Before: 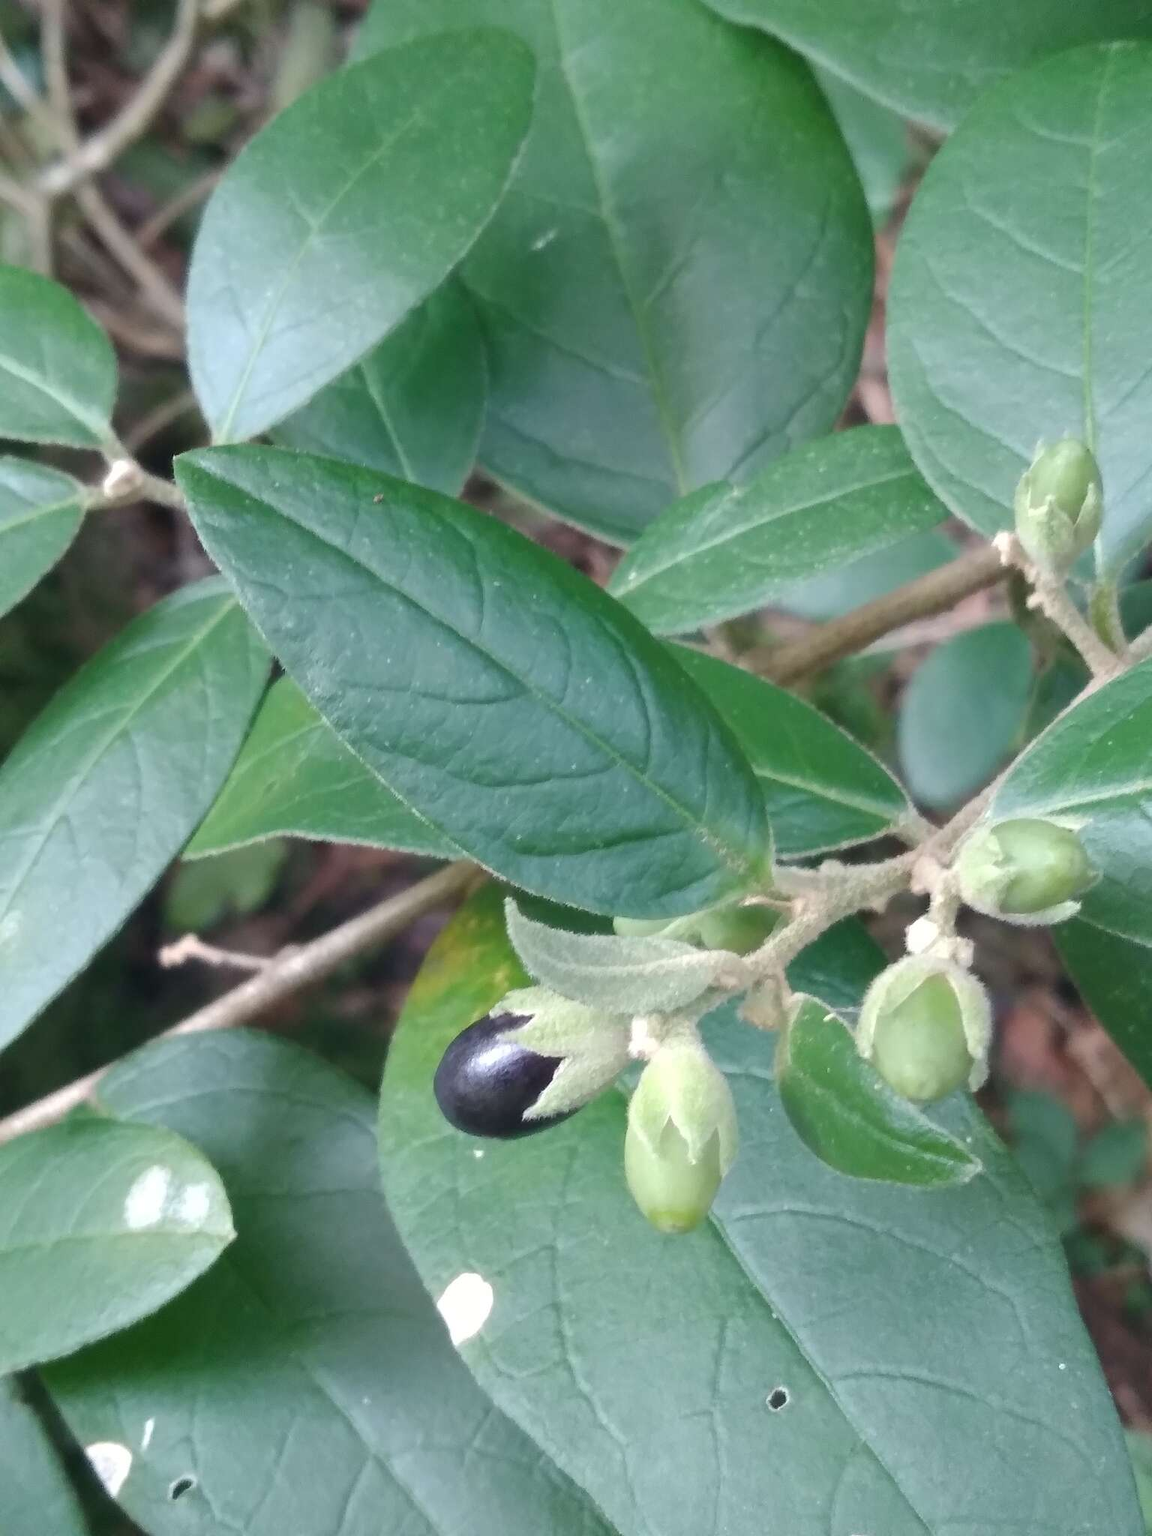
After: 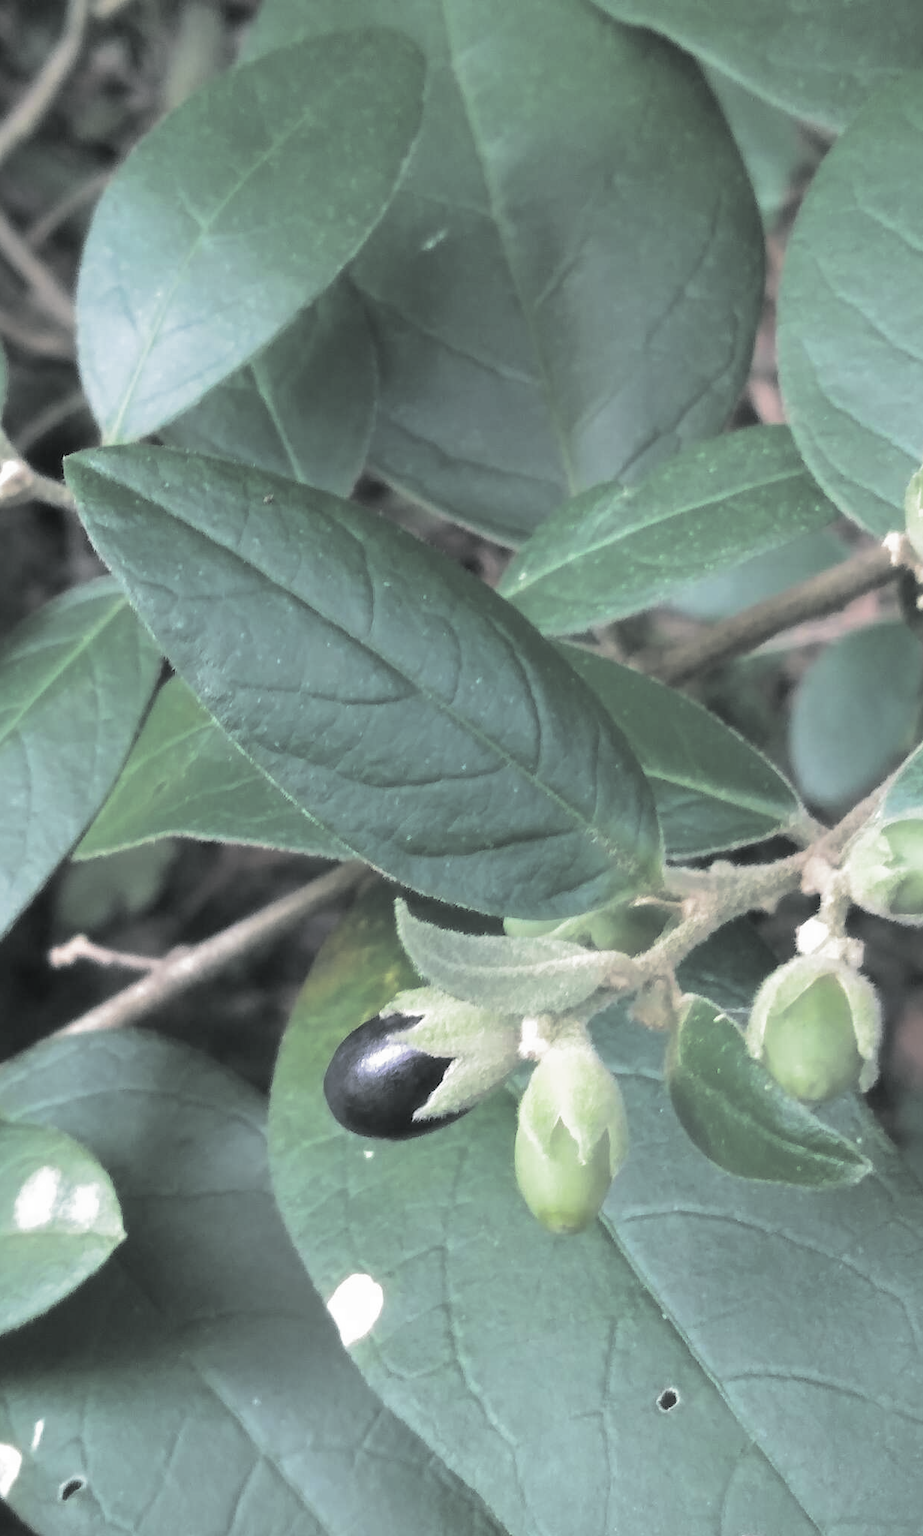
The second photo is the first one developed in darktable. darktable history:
crop and rotate: left 9.597%, right 10.195%
split-toning: shadows › hue 190.8°, shadows › saturation 0.05, highlights › hue 54°, highlights › saturation 0.05, compress 0%
